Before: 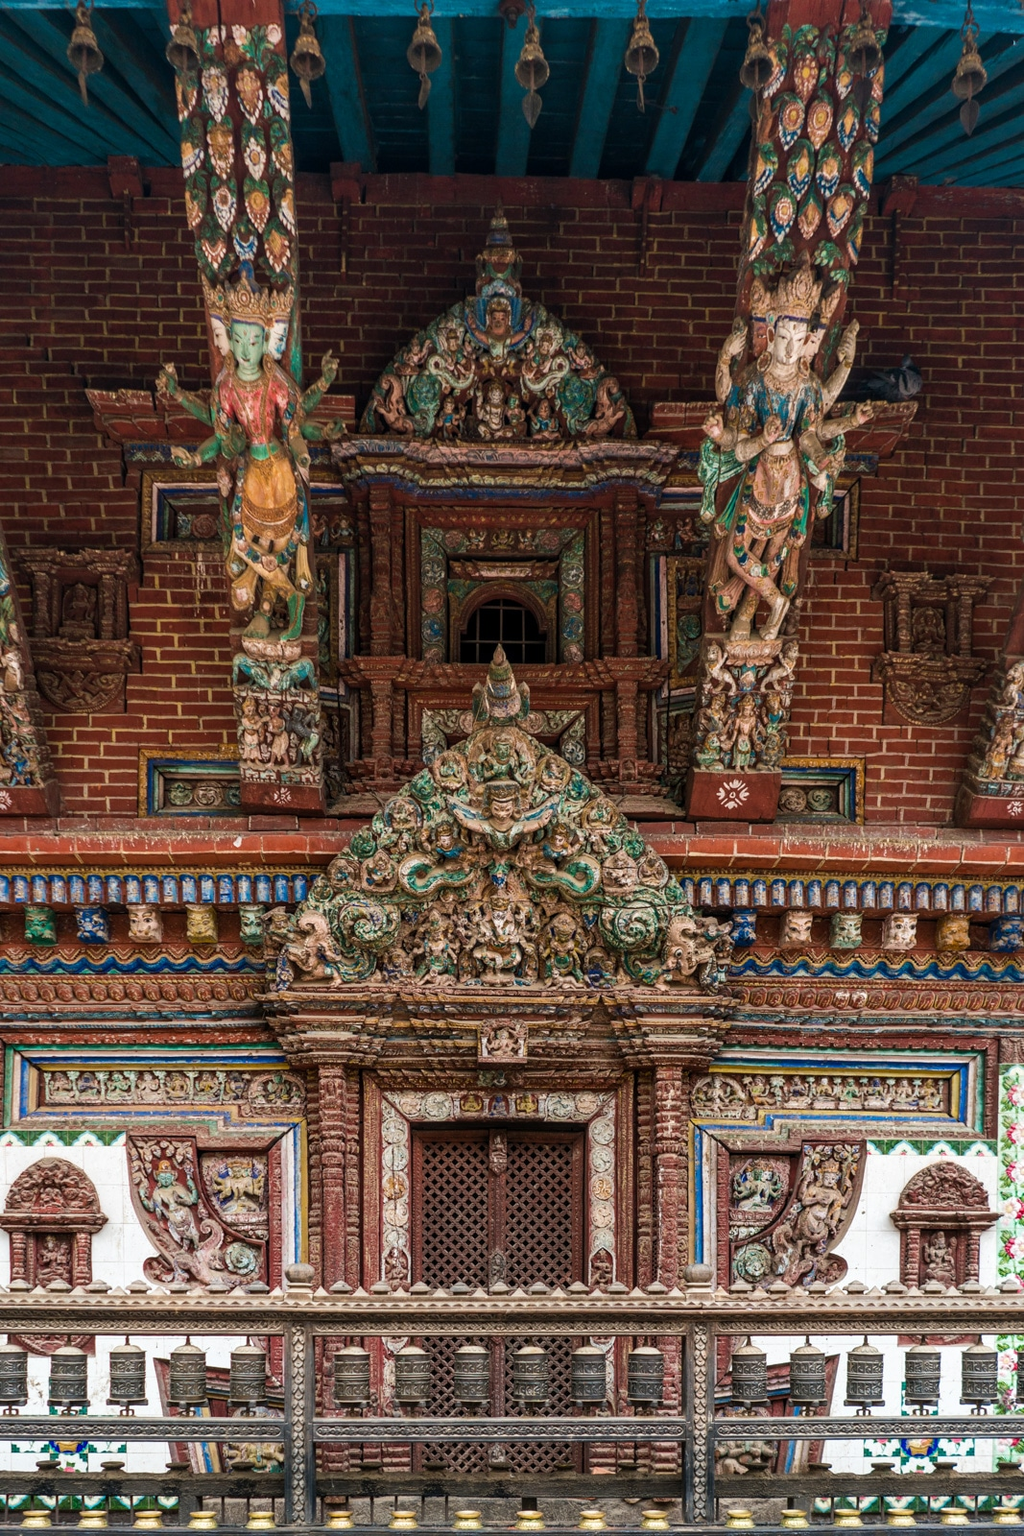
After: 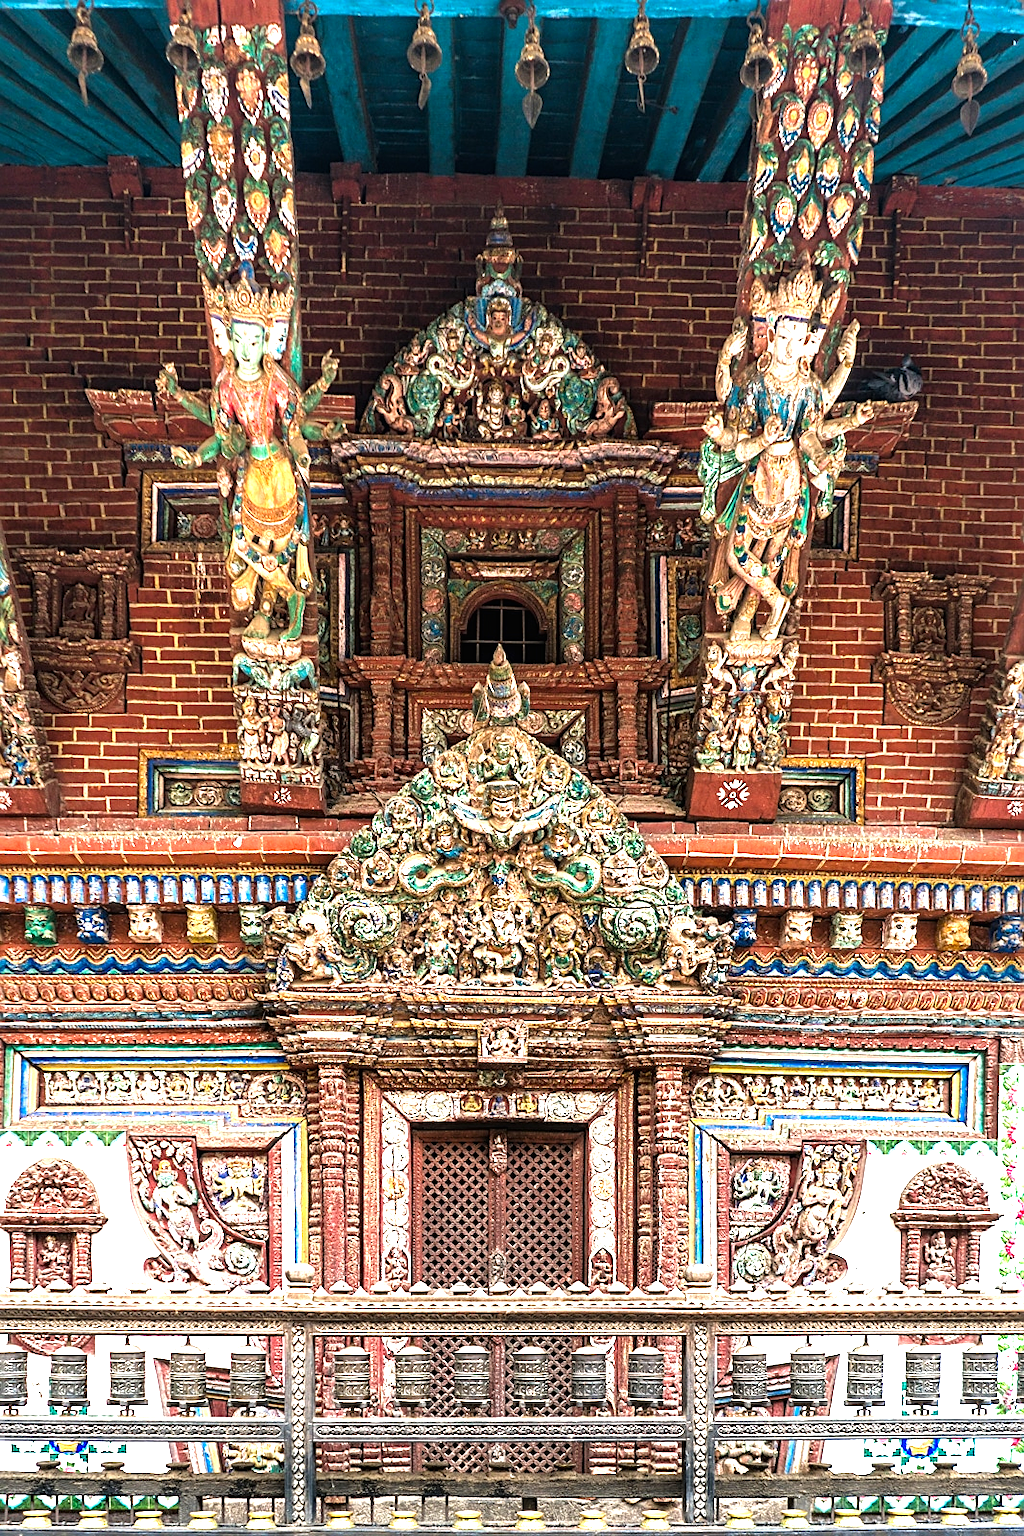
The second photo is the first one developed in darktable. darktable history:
contrast brightness saturation: contrast -0.017, brightness -0.01, saturation 0.039
tone equalizer: -8 EV -0.719 EV, -7 EV -0.697 EV, -6 EV -0.599 EV, -5 EV -0.396 EV, -3 EV 0.368 EV, -2 EV 0.6 EV, -1 EV 0.685 EV, +0 EV 0.77 EV
sharpen: on, module defaults
exposure: black level correction 0, exposure 1 EV, compensate highlight preservation false
